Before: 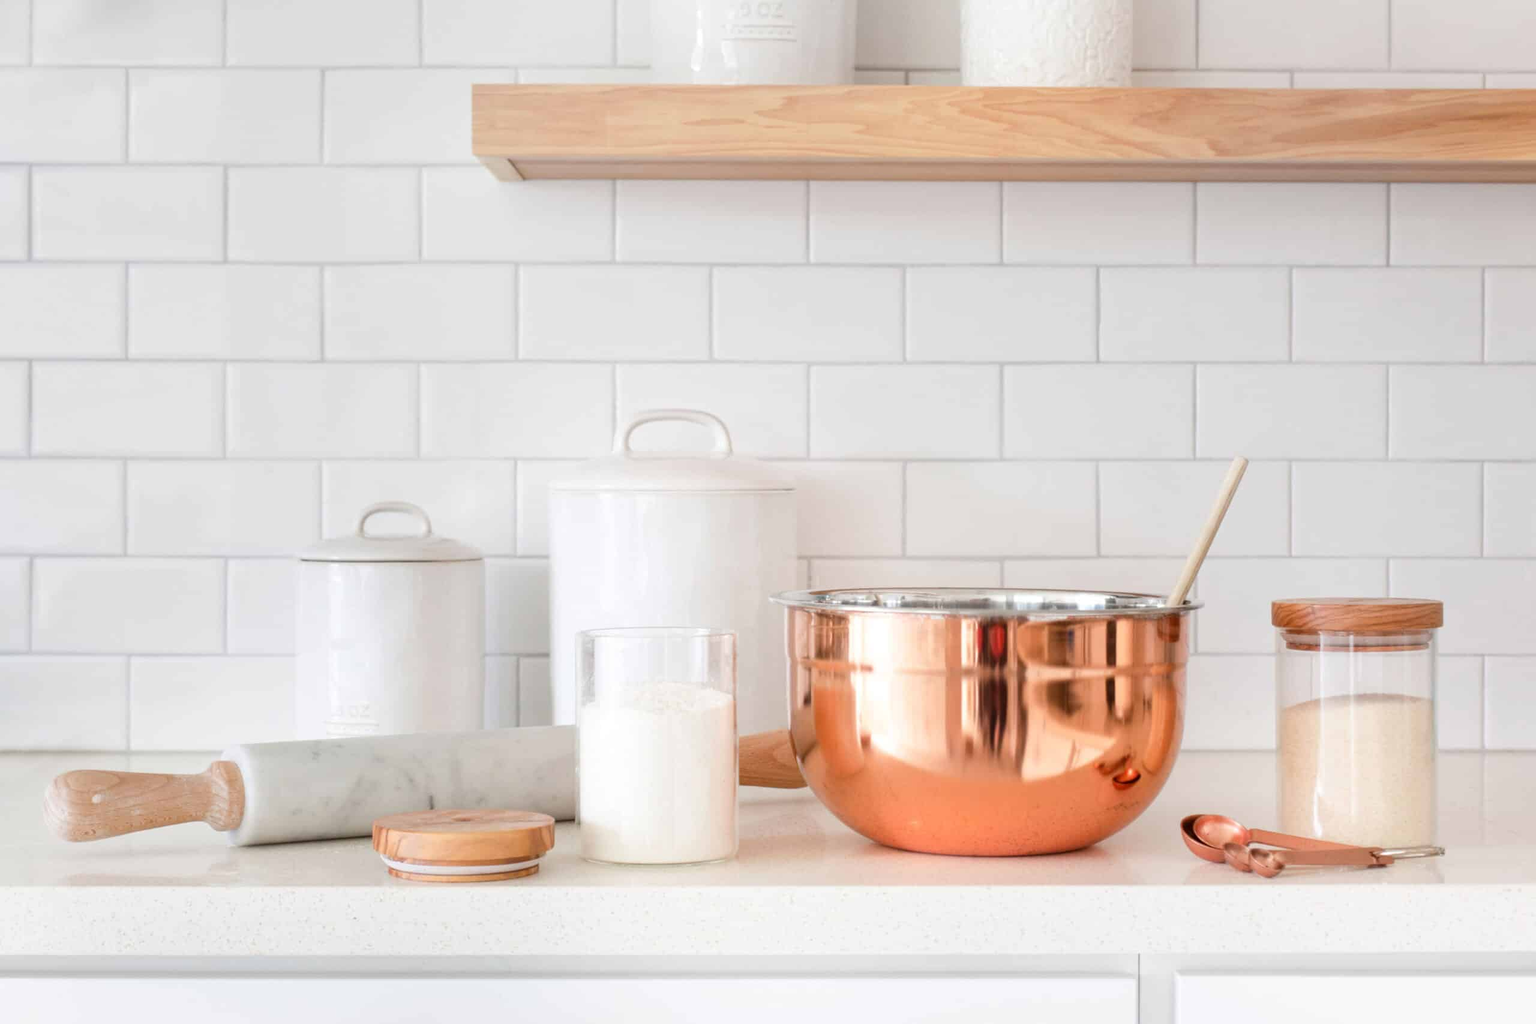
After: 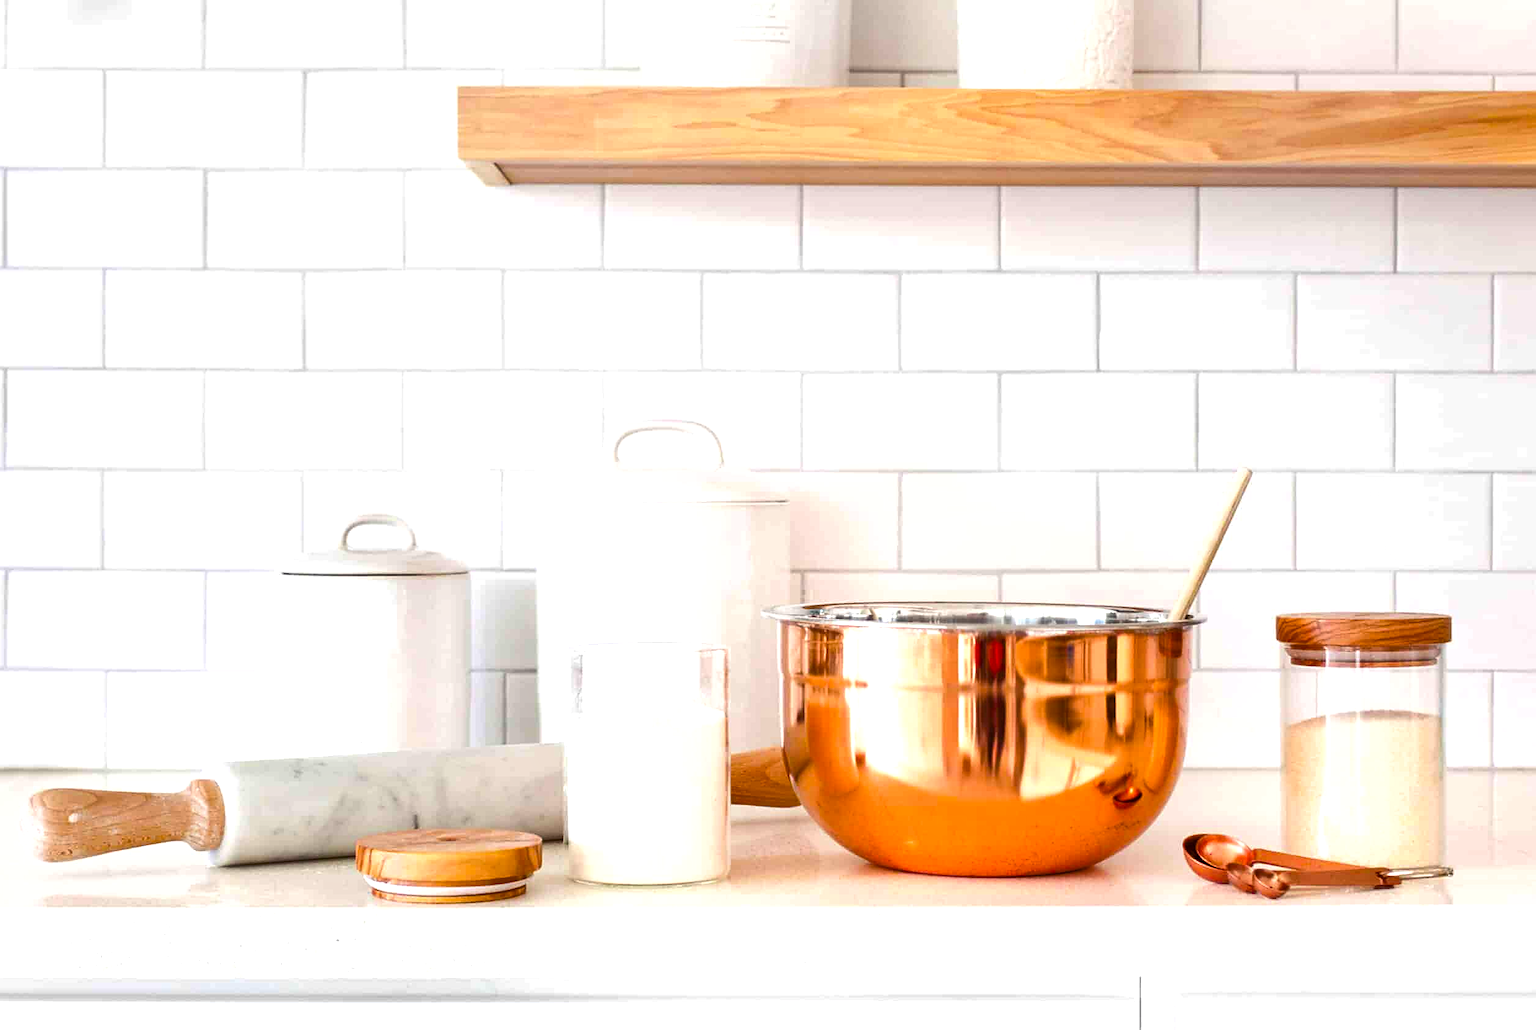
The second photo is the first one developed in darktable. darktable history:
exposure: exposure -0.153 EV, compensate highlight preservation false
sharpen: on, module defaults
crop and rotate: left 1.663%, right 0.607%, bottom 1.675%
shadows and highlights: shadows 35.47, highlights -34.97, soften with gaussian
color balance rgb: shadows lift › chroma 3.319%, shadows lift › hue 281.74°, linear chroma grading › global chroma 14.976%, perceptual saturation grading › global saturation 29.891%, perceptual brilliance grading › global brilliance 18.783%, global vibrance 20%
contrast brightness saturation: saturation -0.064
